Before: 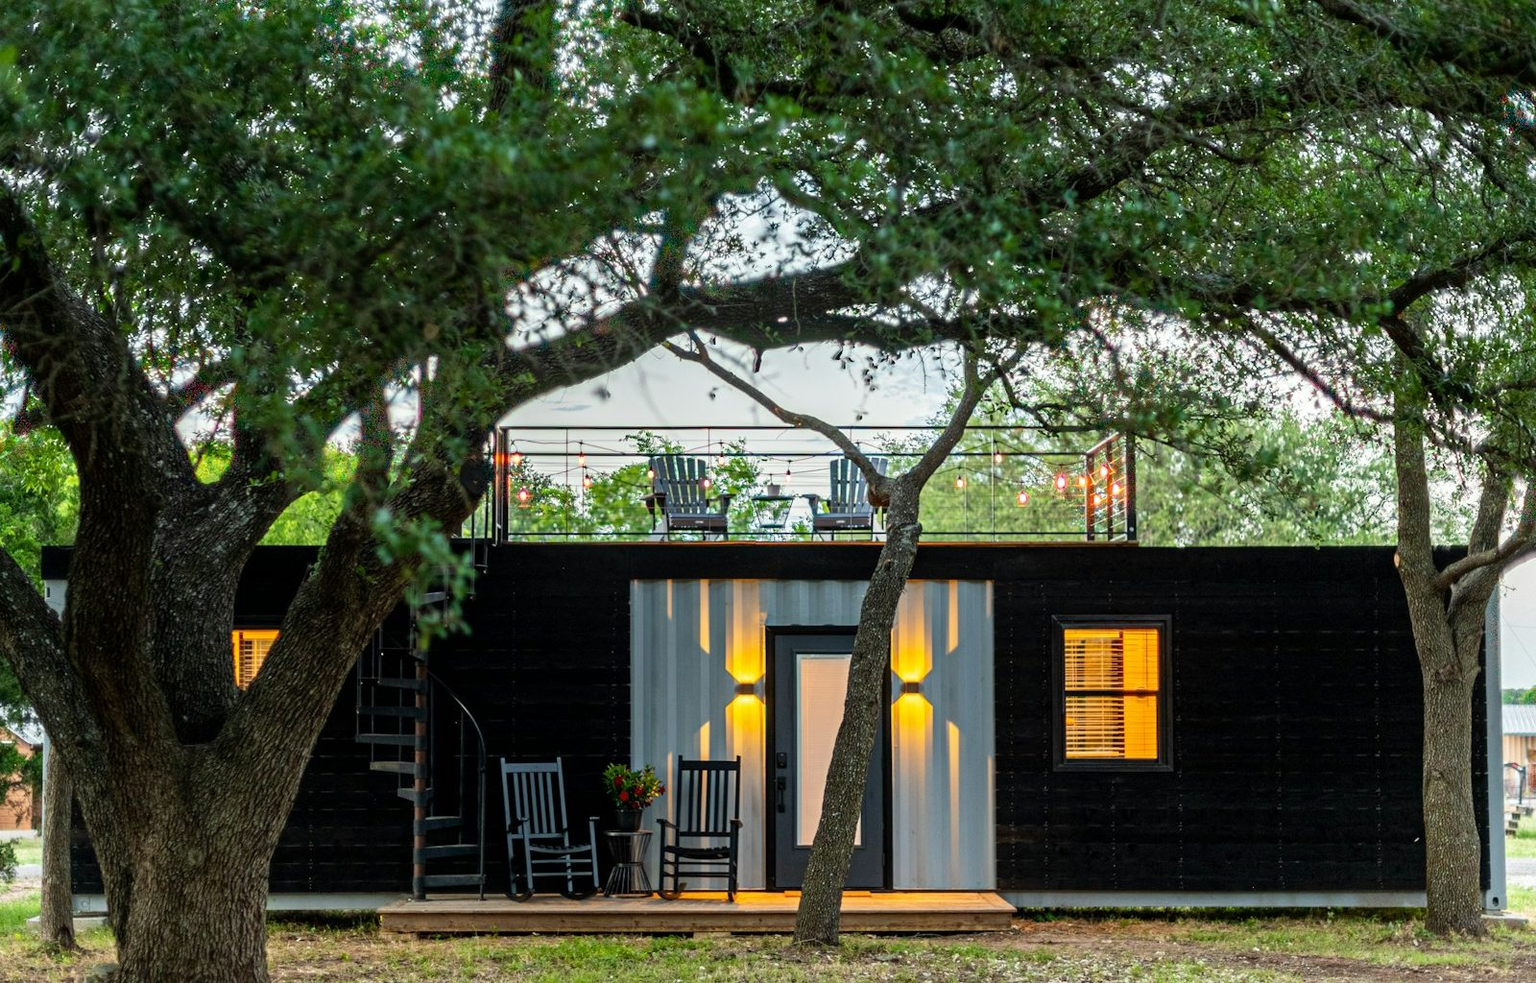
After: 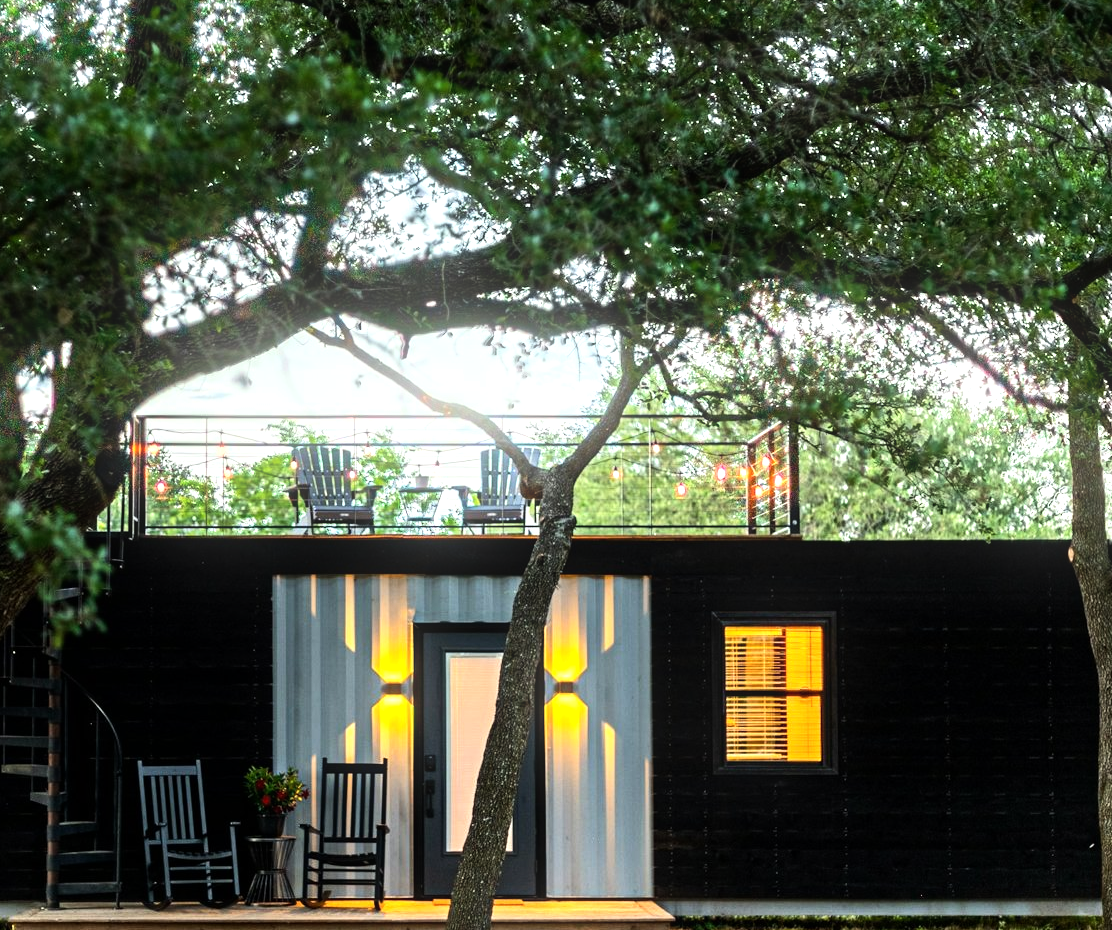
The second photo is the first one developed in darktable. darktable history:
crop and rotate: left 24.034%, top 2.838%, right 6.406%, bottom 6.299%
tone equalizer: -8 EV -0.75 EV, -7 EV -0.7 EV, -6 EV -0.6 EV, -5 EV -0.4 EV, -3 EV 0.4 EV, -2 EV 0.6 EV, -1 EV 0.7 EV, +0 EV 0.75 EV, edges refinement/feathering 500, mask exposure compensation -1.57 EV, preserve details no
bloom: size 9%, threshold 100%, strength 7%
